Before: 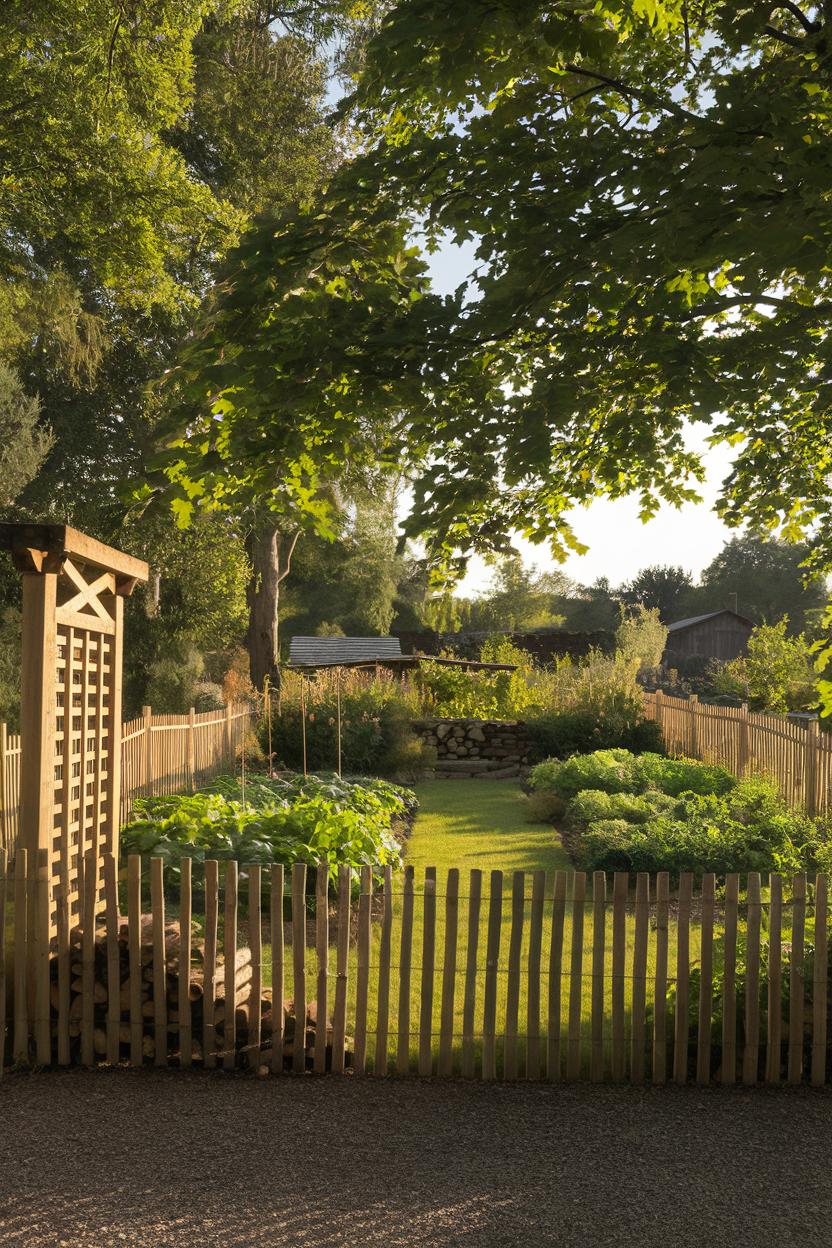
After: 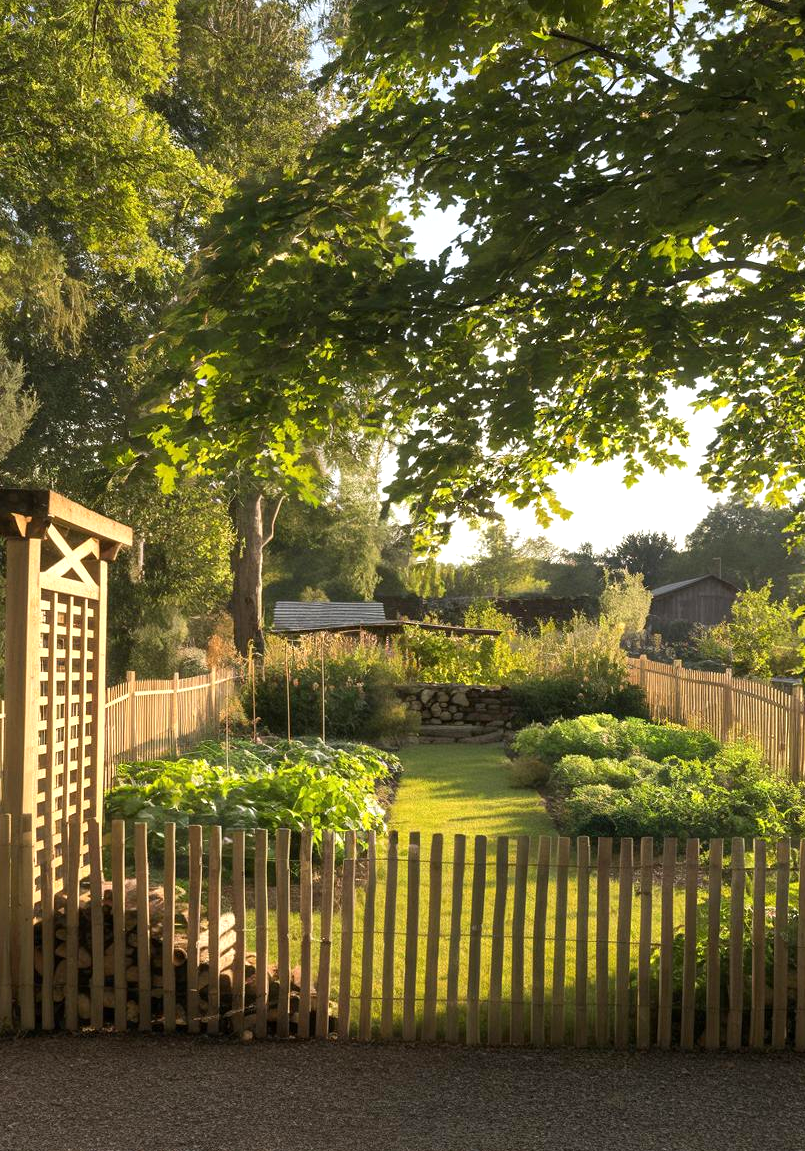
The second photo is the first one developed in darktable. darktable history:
crop: left 2.023%, top 2.853%, right 1.173%, bottom 4.846%
exposure: black level correction 0.001, exposure 0.5 EV, compensate exposure bias true, compensate highlight preservation false
